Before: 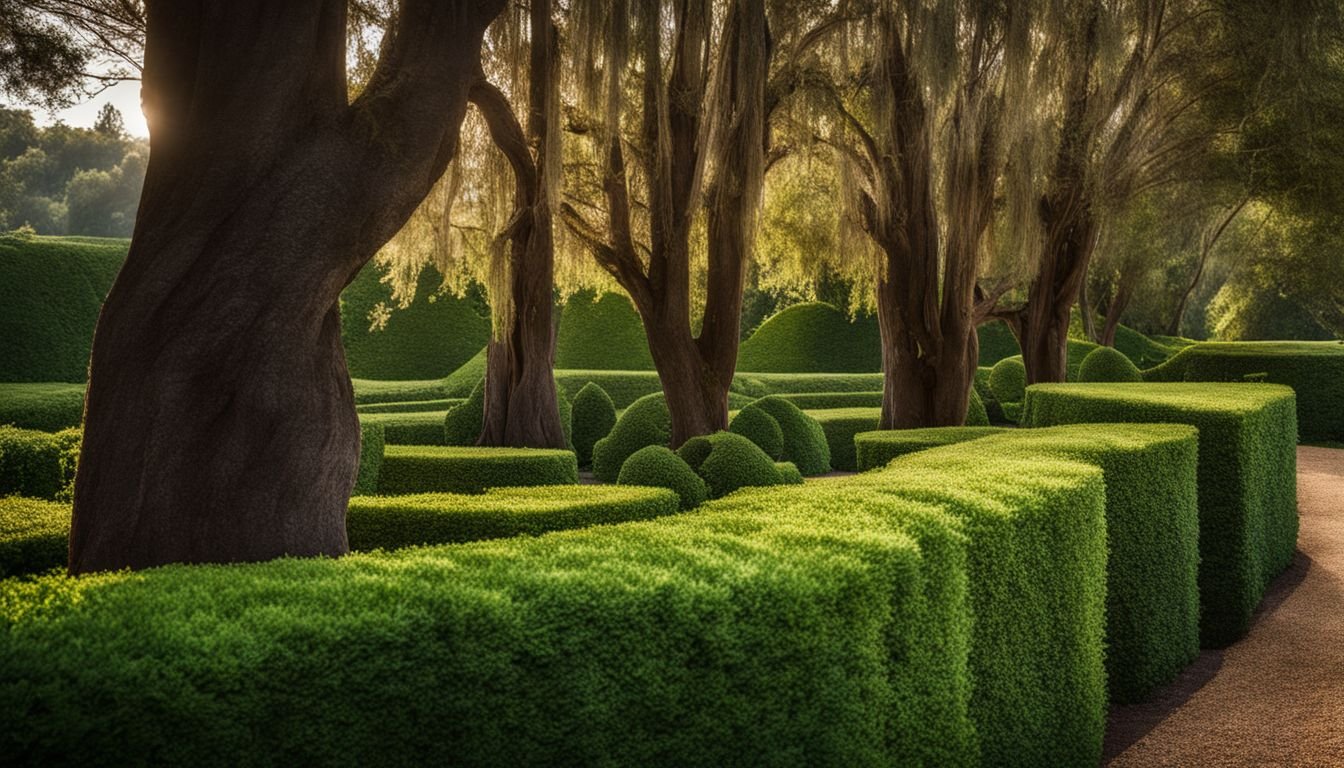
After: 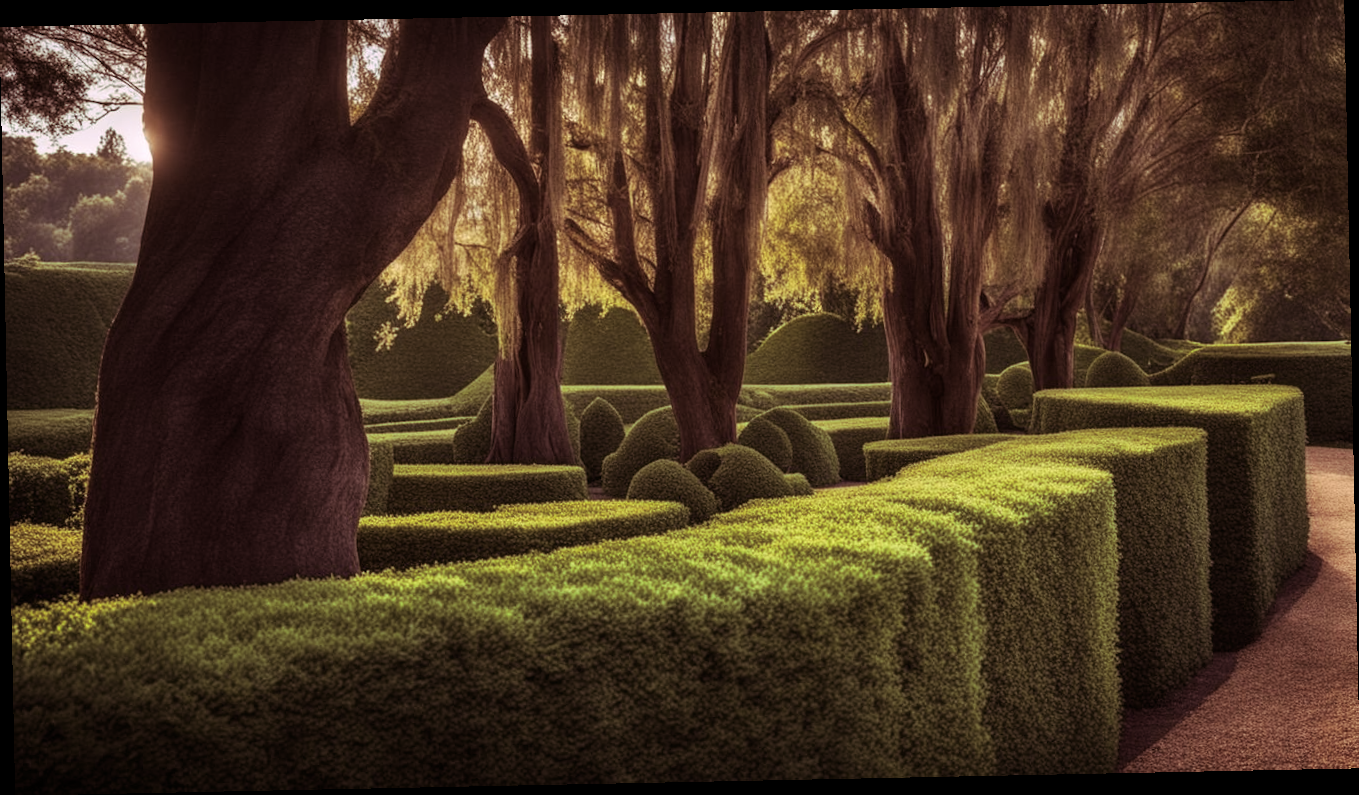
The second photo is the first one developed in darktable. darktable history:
split-toning: highlights › hue 298.8°, highlights › saturation 0.73, compress 41.76%
rotate and perspective: rotation -1.17°, automatic cropping off
